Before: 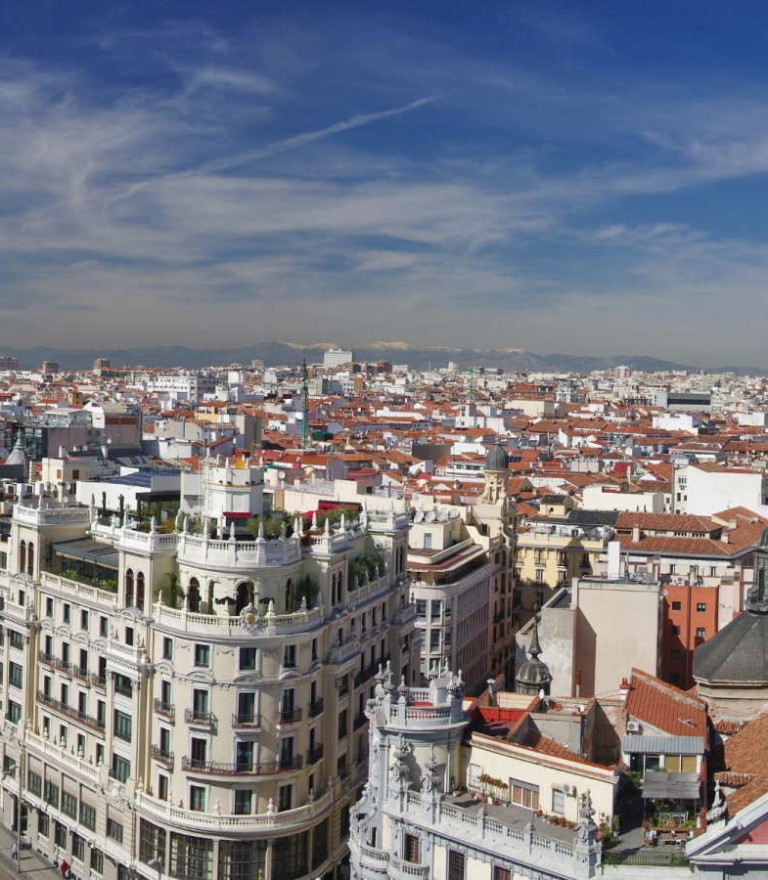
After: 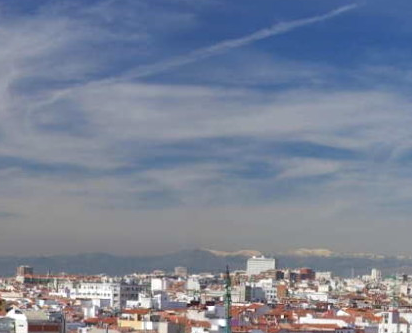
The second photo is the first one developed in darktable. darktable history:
exposure: exposure 0.207 EV, compensate highlight preservation false
crop: left 10.121%, top 10.631%, right 36.218%, bottom 51.526%
